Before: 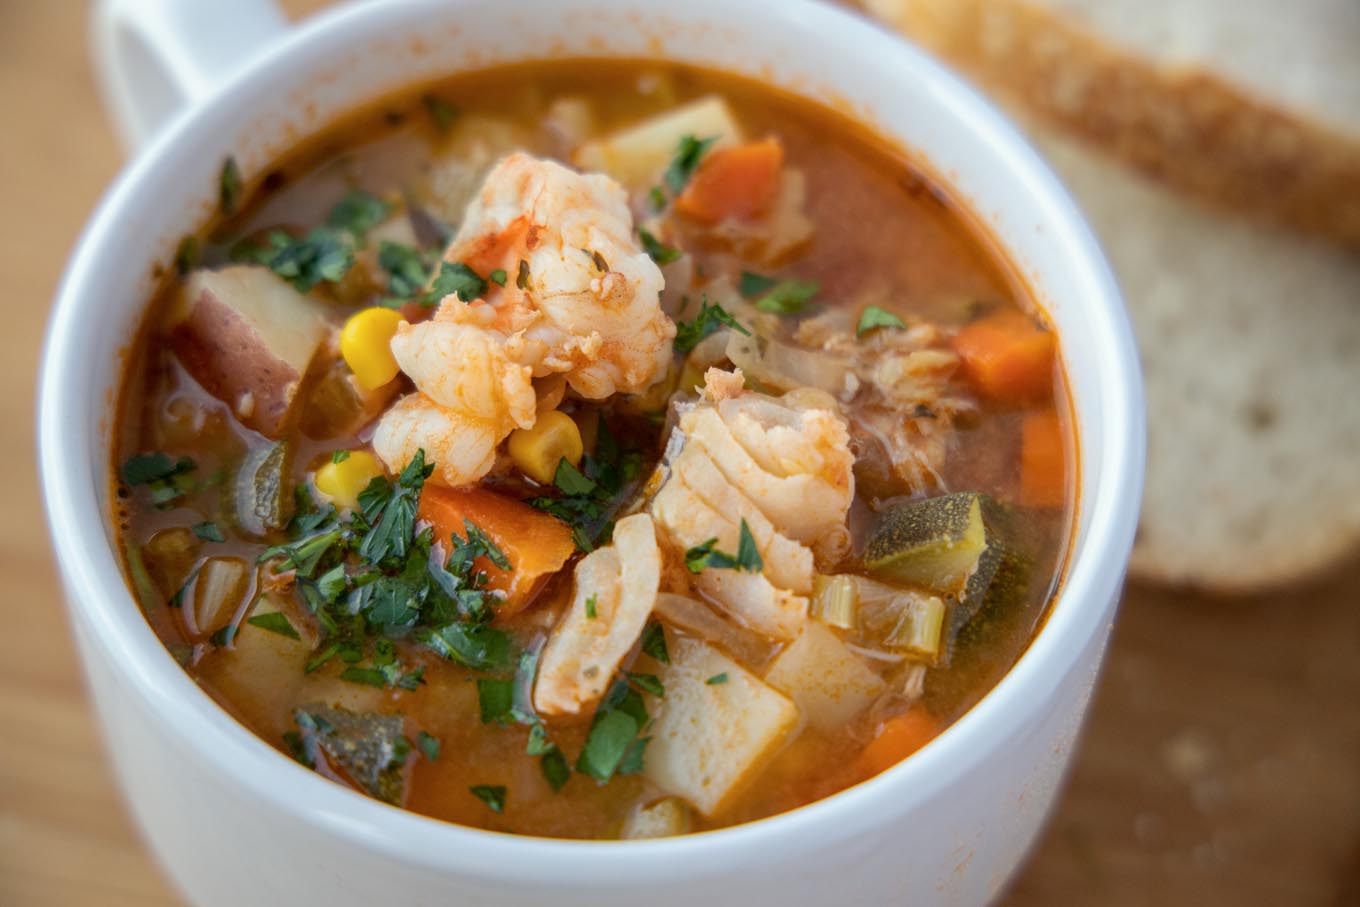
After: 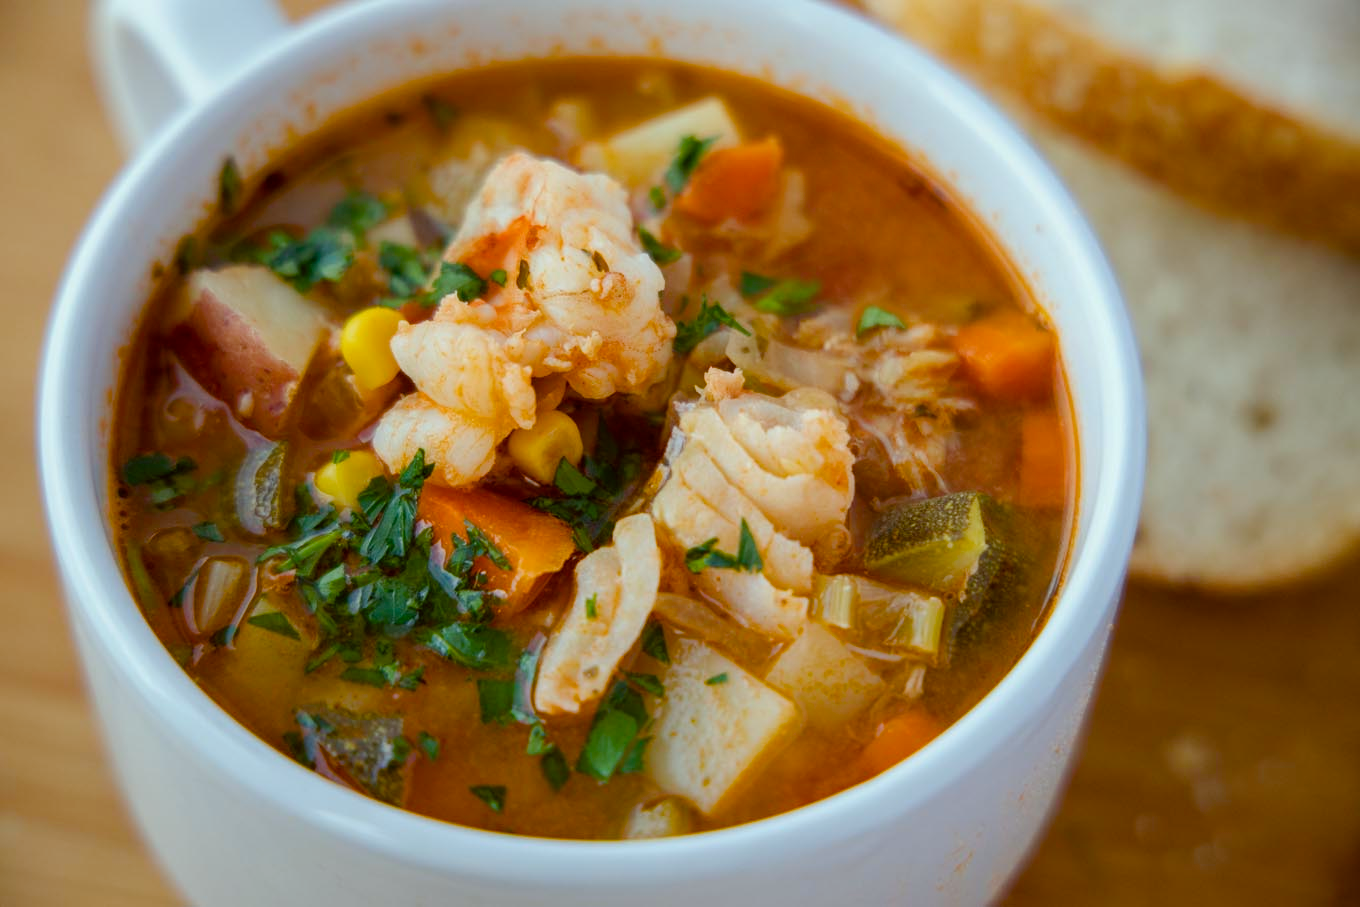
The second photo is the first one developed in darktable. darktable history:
exposure: exposure -0.143 EV, compensate highlight preservation false
tone equalizer: edges refinement/feathering 500, mask exposure compensation -1.57 EV, preserve details guided filter
color correction: highlights a* -4.89, highlights b* -3.14, shadows a* 3.72, shadows b* 4.27
color balance rgb: linear chroma grading › shadows 31.707%, linear chroma grading › global chroma -2.042%, linear chroma grading › mid-tones 3.978%, perceptual saturation grading › global saturation 9.365%, perceptual saturation grading › highlights -13.354%, perceptual saturation grading › mid-tones 14.667%, perceptual saturation grading › shadows 22.65%, global vibrance 20%
